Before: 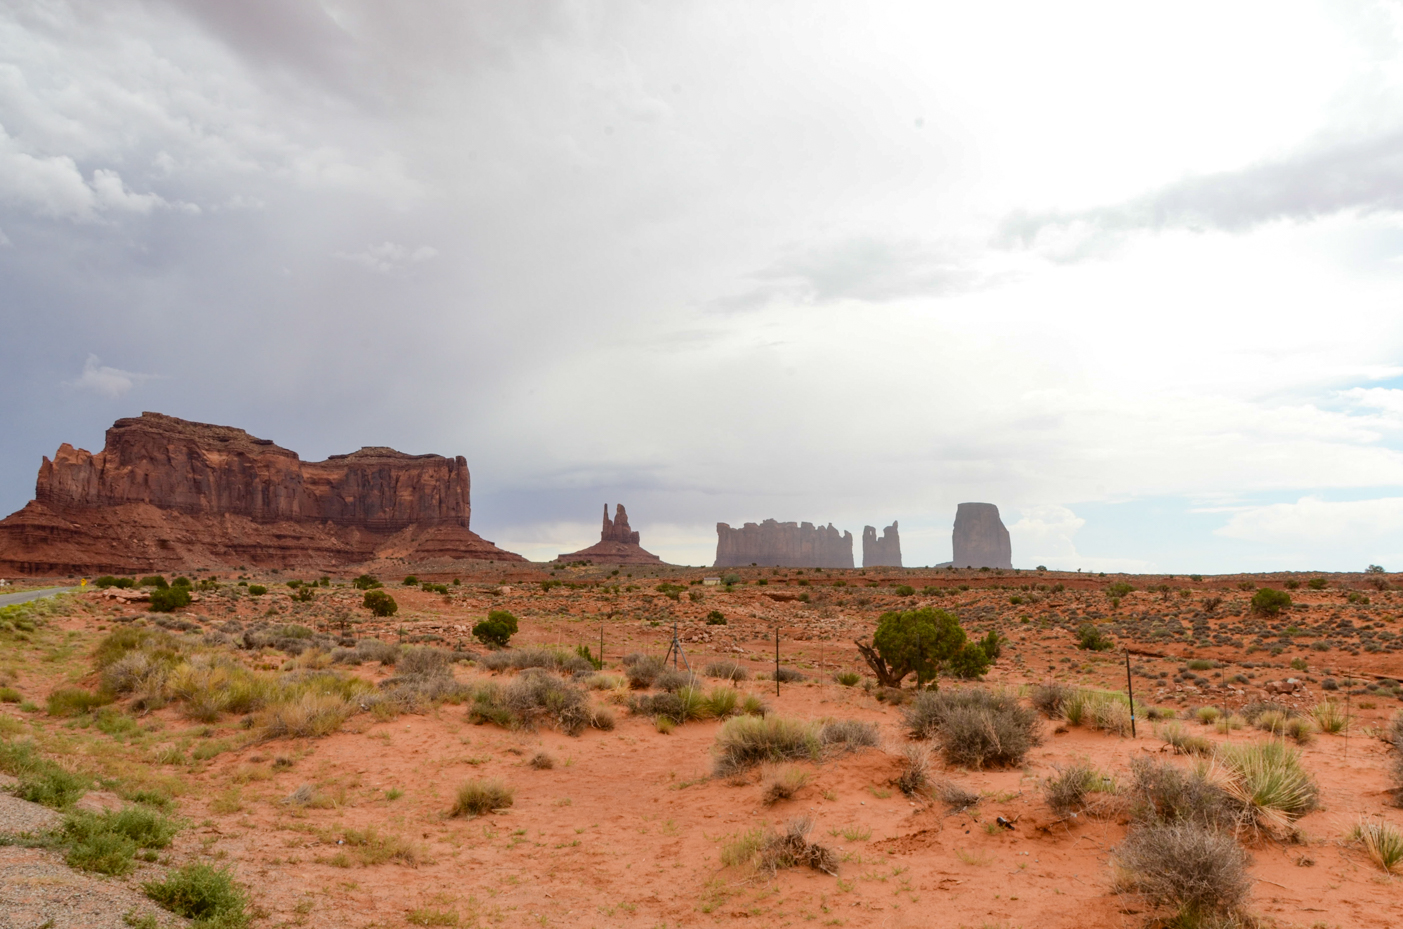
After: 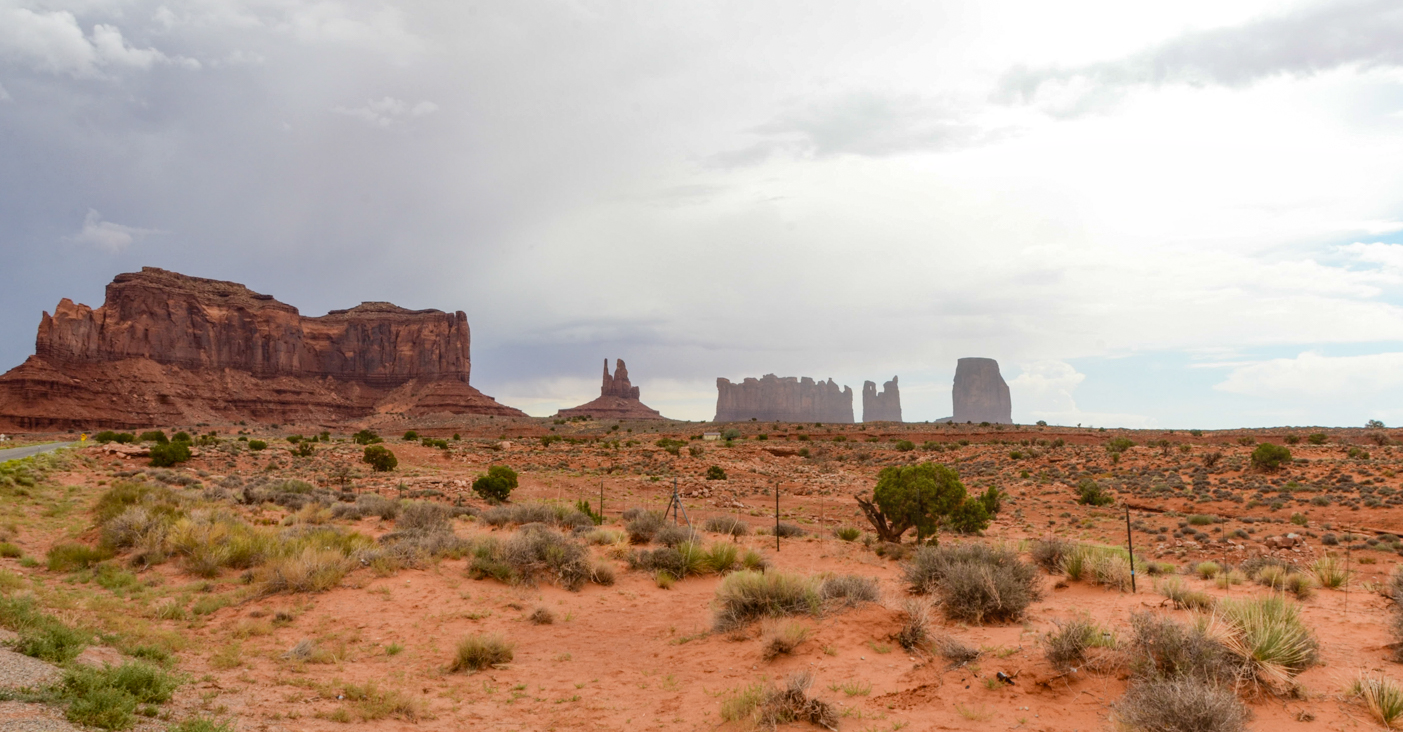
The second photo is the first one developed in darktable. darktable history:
crop and rotate: top 15.767%, bottom 5.338%
local contrast: detail 110%
